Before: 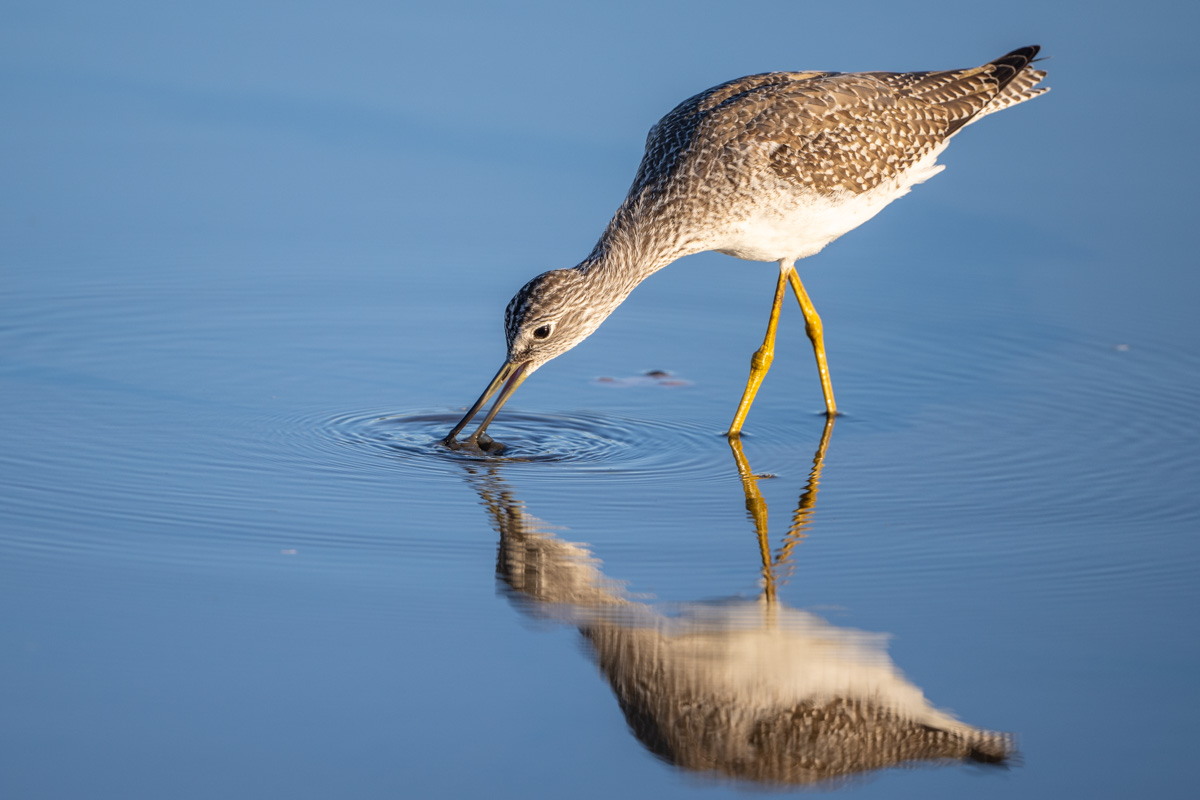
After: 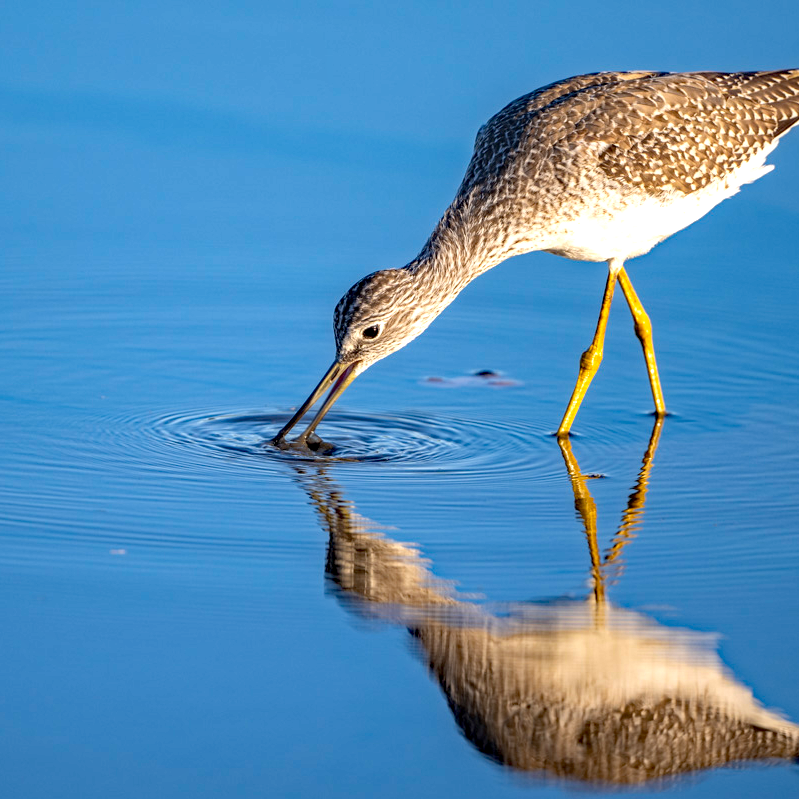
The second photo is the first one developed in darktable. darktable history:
crop and rotate: left 14.285%, right 19.13%
shadows and highlights: shadows 33.58, highlights -47.03, compress 49.58%, soften with gaussian
exposure: black level correction 0.001, exposure 0.499 EV, compensate exposure bias true, compensate highlight preservation false
haze removal: strength 0.502, distance 0.43, compatibility mode true, adaptive false
